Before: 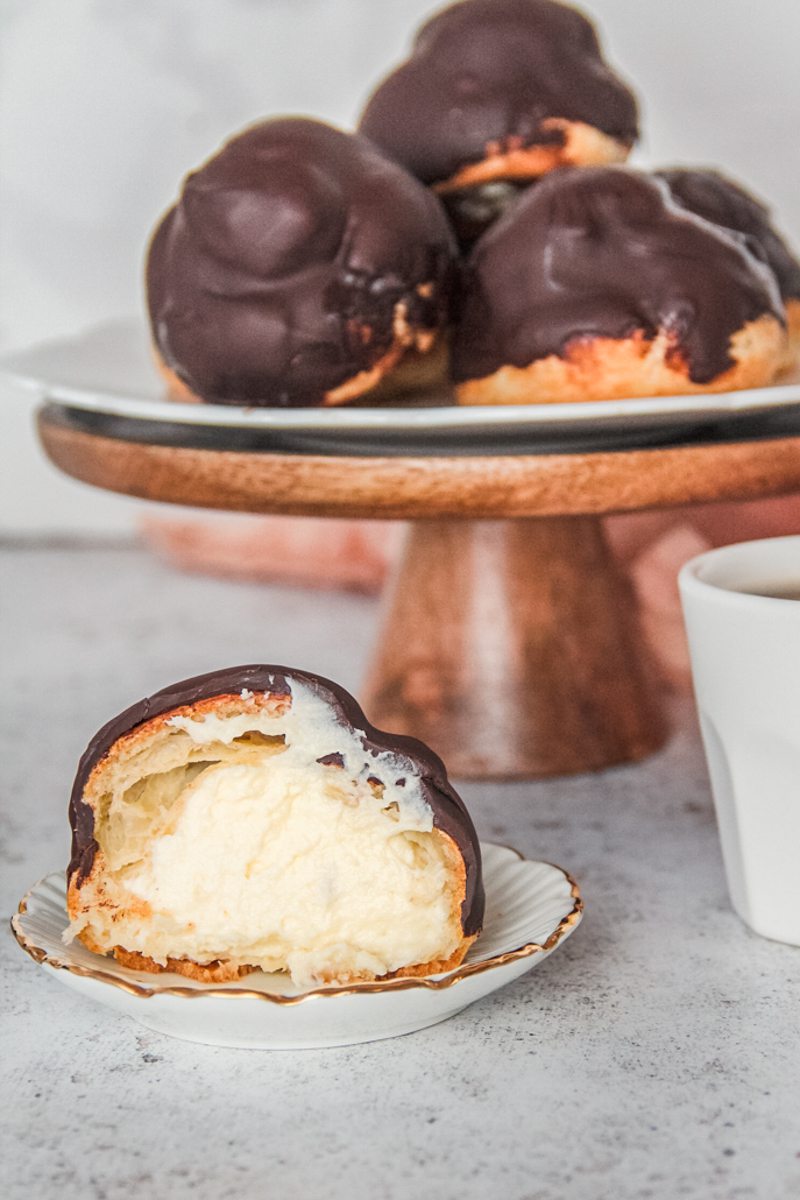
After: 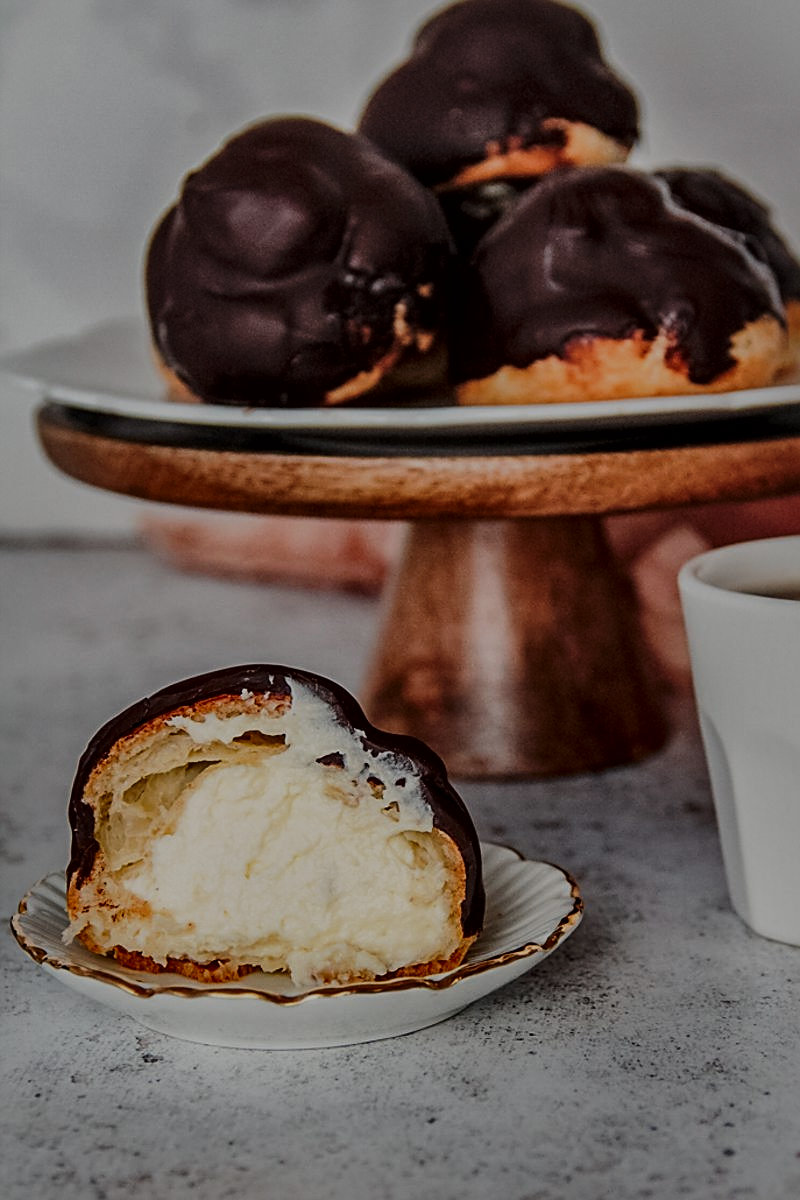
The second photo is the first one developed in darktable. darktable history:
base curve: curves: ch0 [(0, 0) (0.032, 0.025) (0.121, 0.166) (0.206, 0.329) (0.605, 0.79) (1, 1)], preserve colors none
local contrast: mode bilateral grid, contrast 24, coarseness 59, detail 151%, midtone range 0.2
exposure: exposure -1.982 EV, compensate highlight preservation false
sharpen: on, module defaults
